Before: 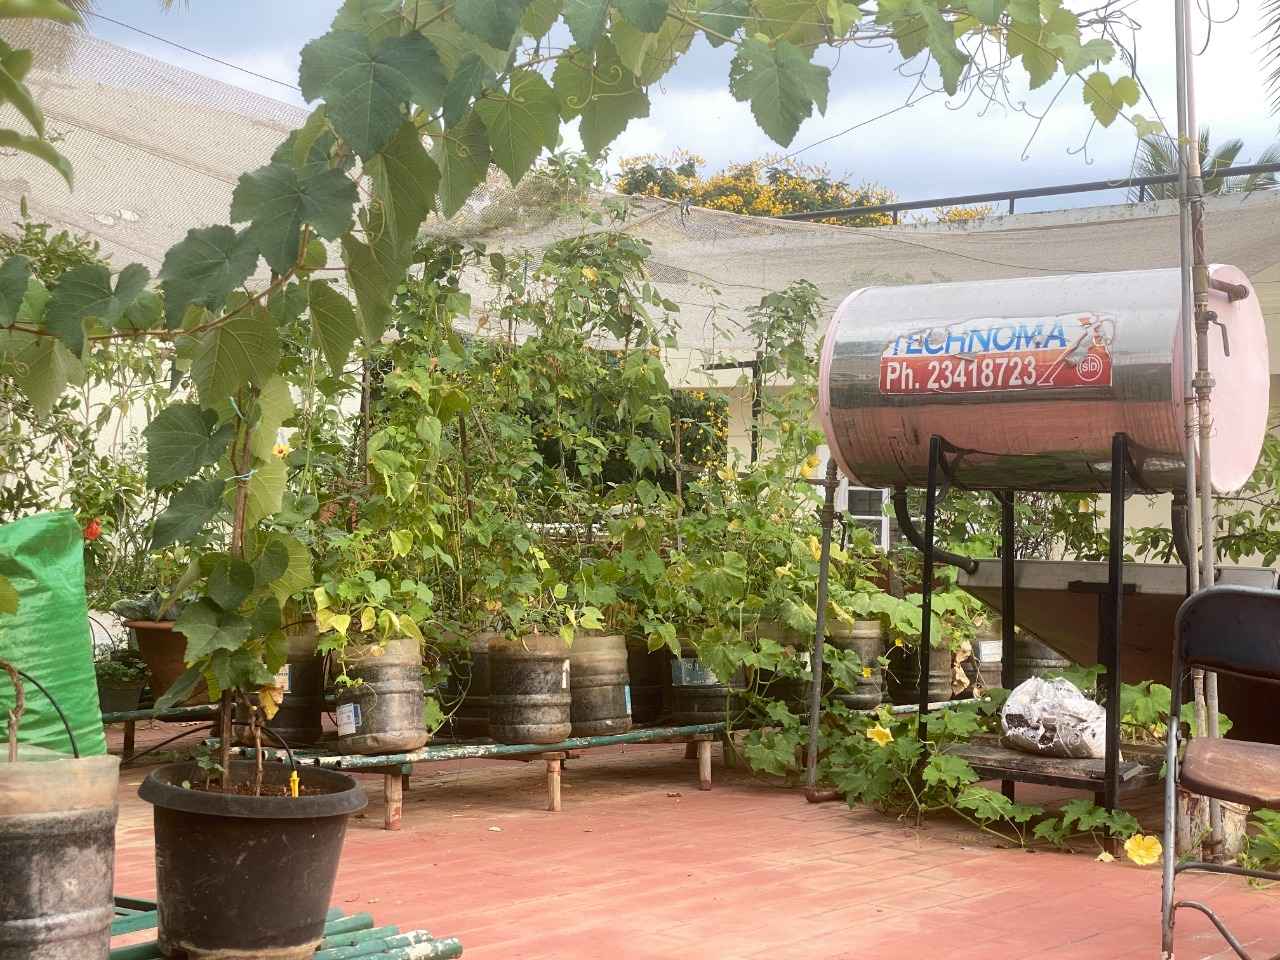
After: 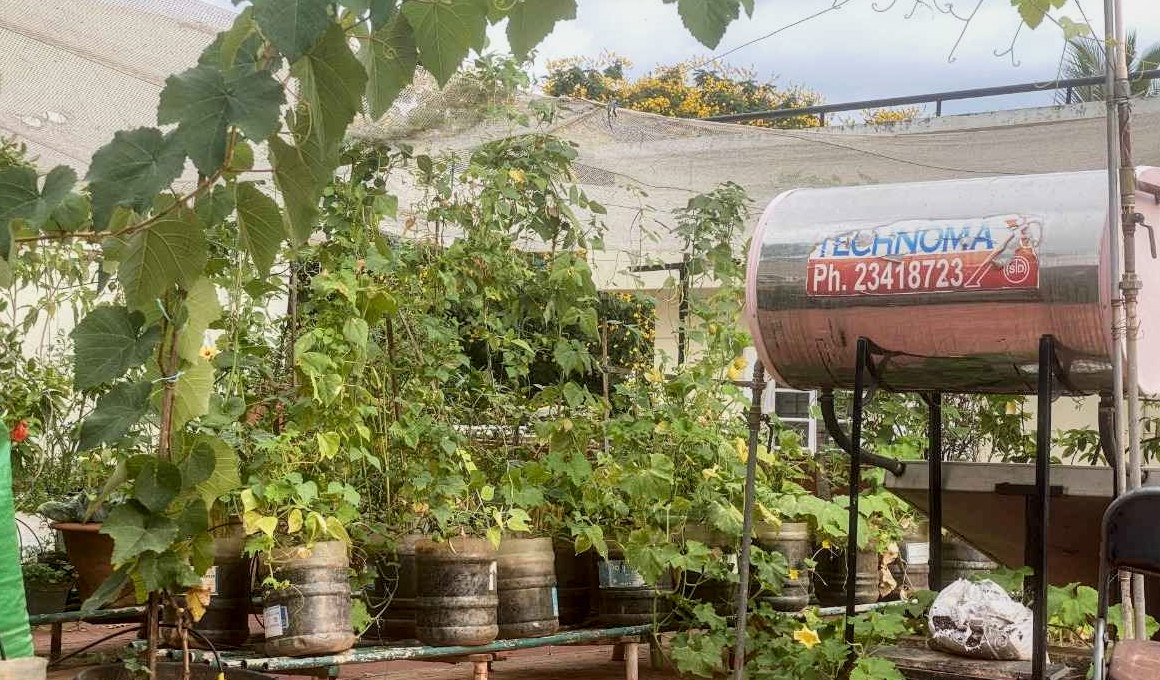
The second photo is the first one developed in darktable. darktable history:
filmic rgb: black relative exposure -11.35 EV, white relative exposure 3.22 EV, hardness 6.73
crop: left 5.765%, top 10.269%, right 3.561%, bottom 18.824%
local contrast: on, module defaults
